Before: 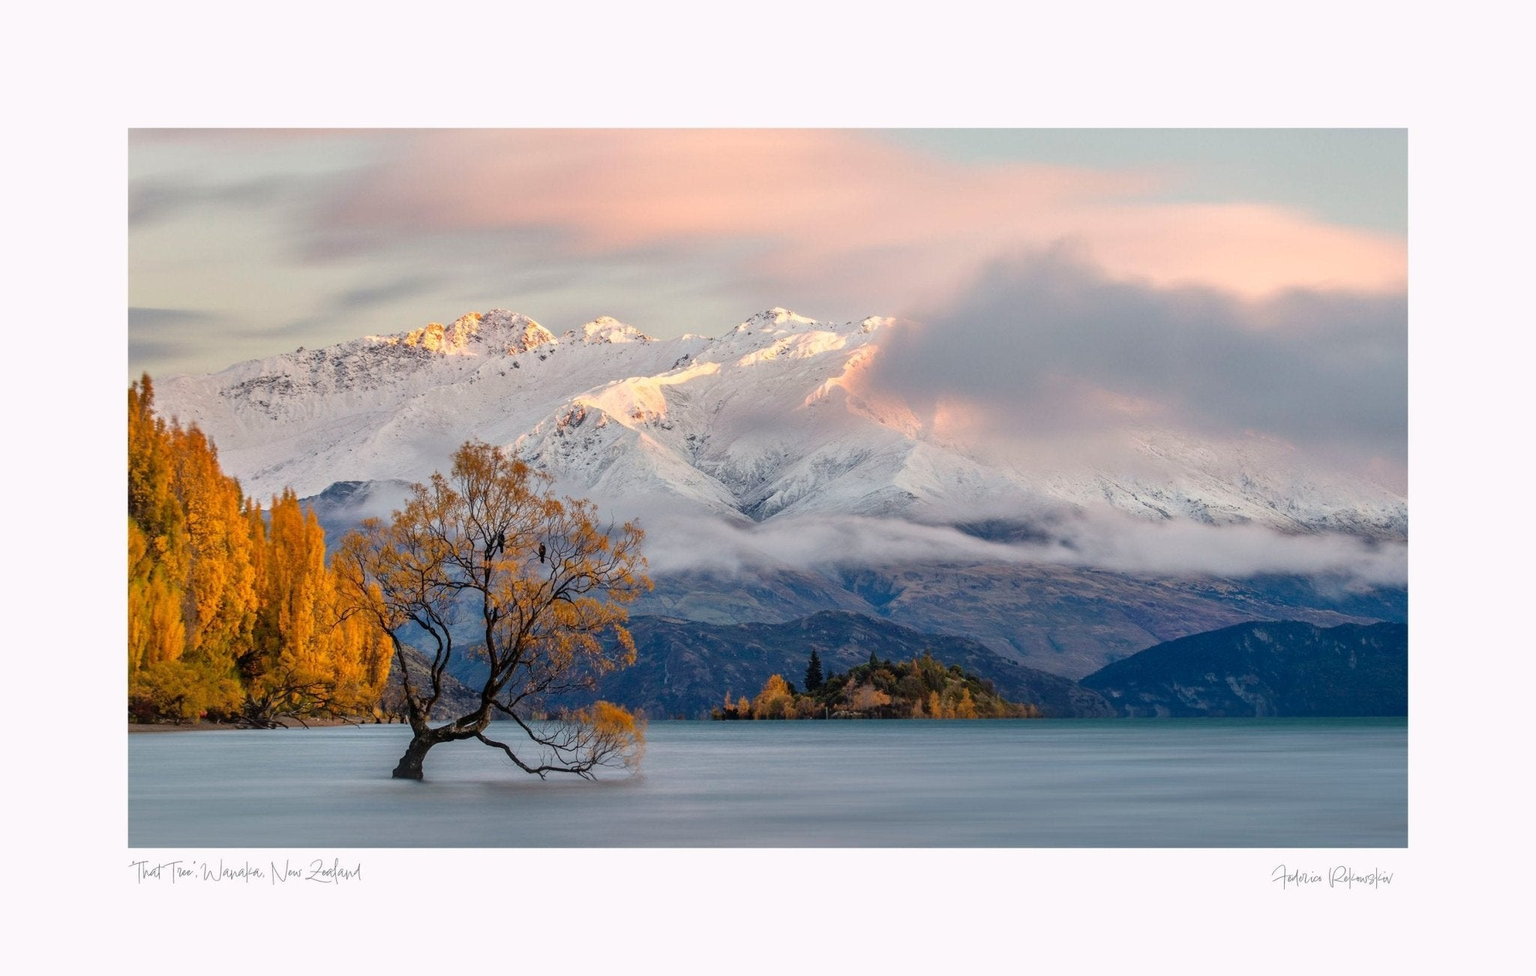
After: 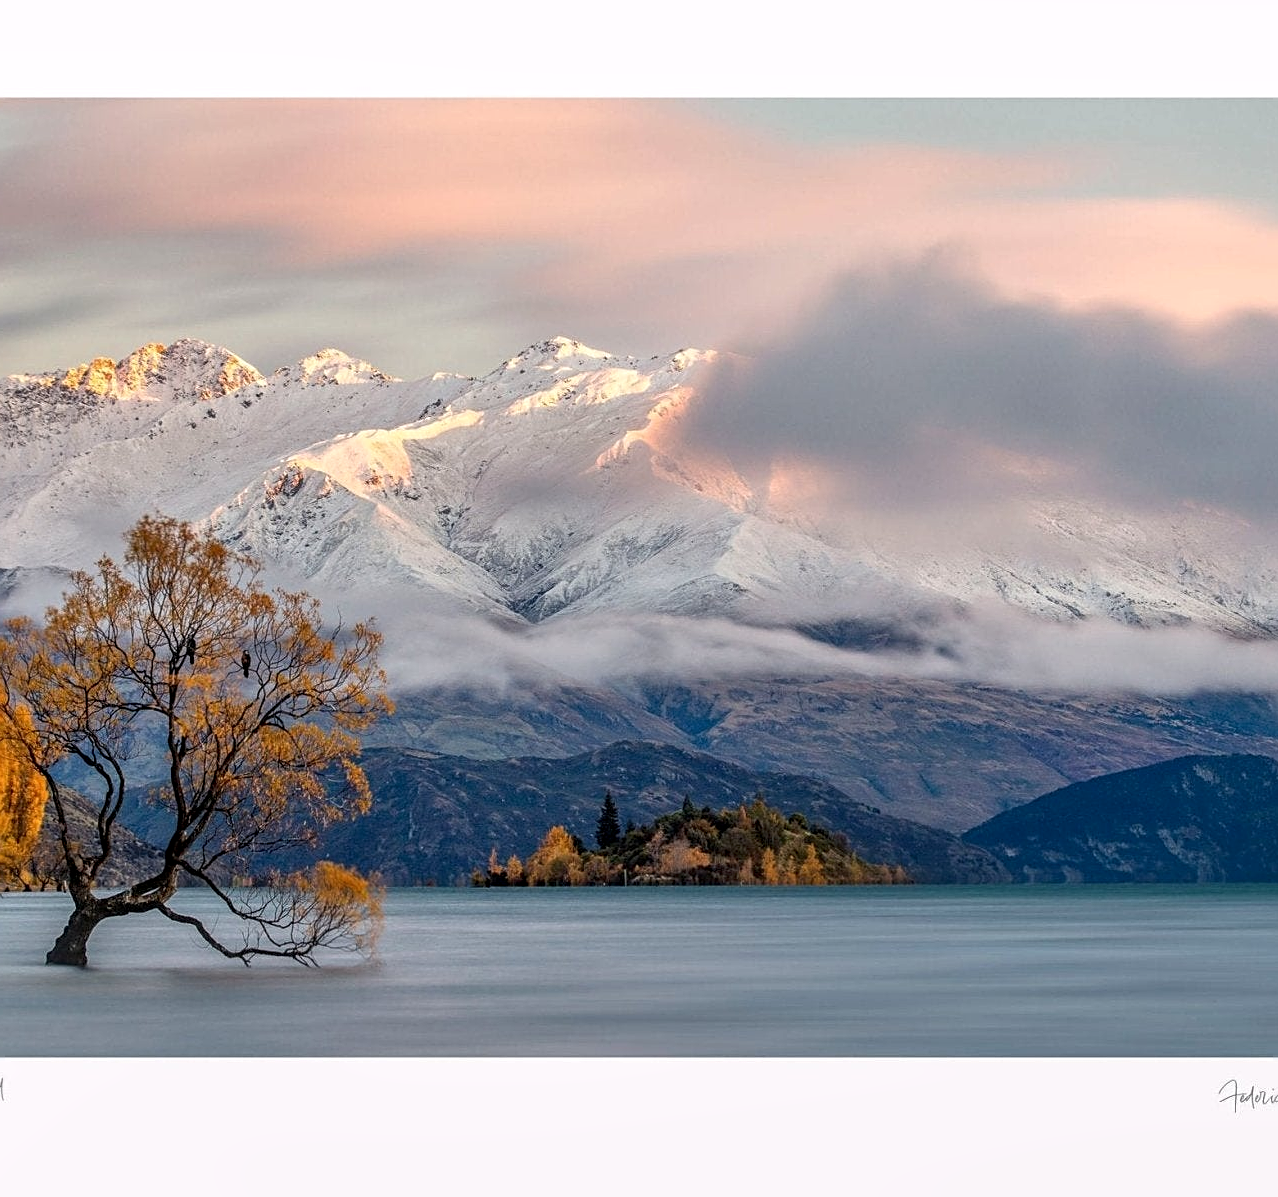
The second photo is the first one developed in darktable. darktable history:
crop and rotate: left 23.301%, top 5.635%, right 14.251%, bottom 2.328%
local contrast: on, module defaults
sharpen: on, module defaults
